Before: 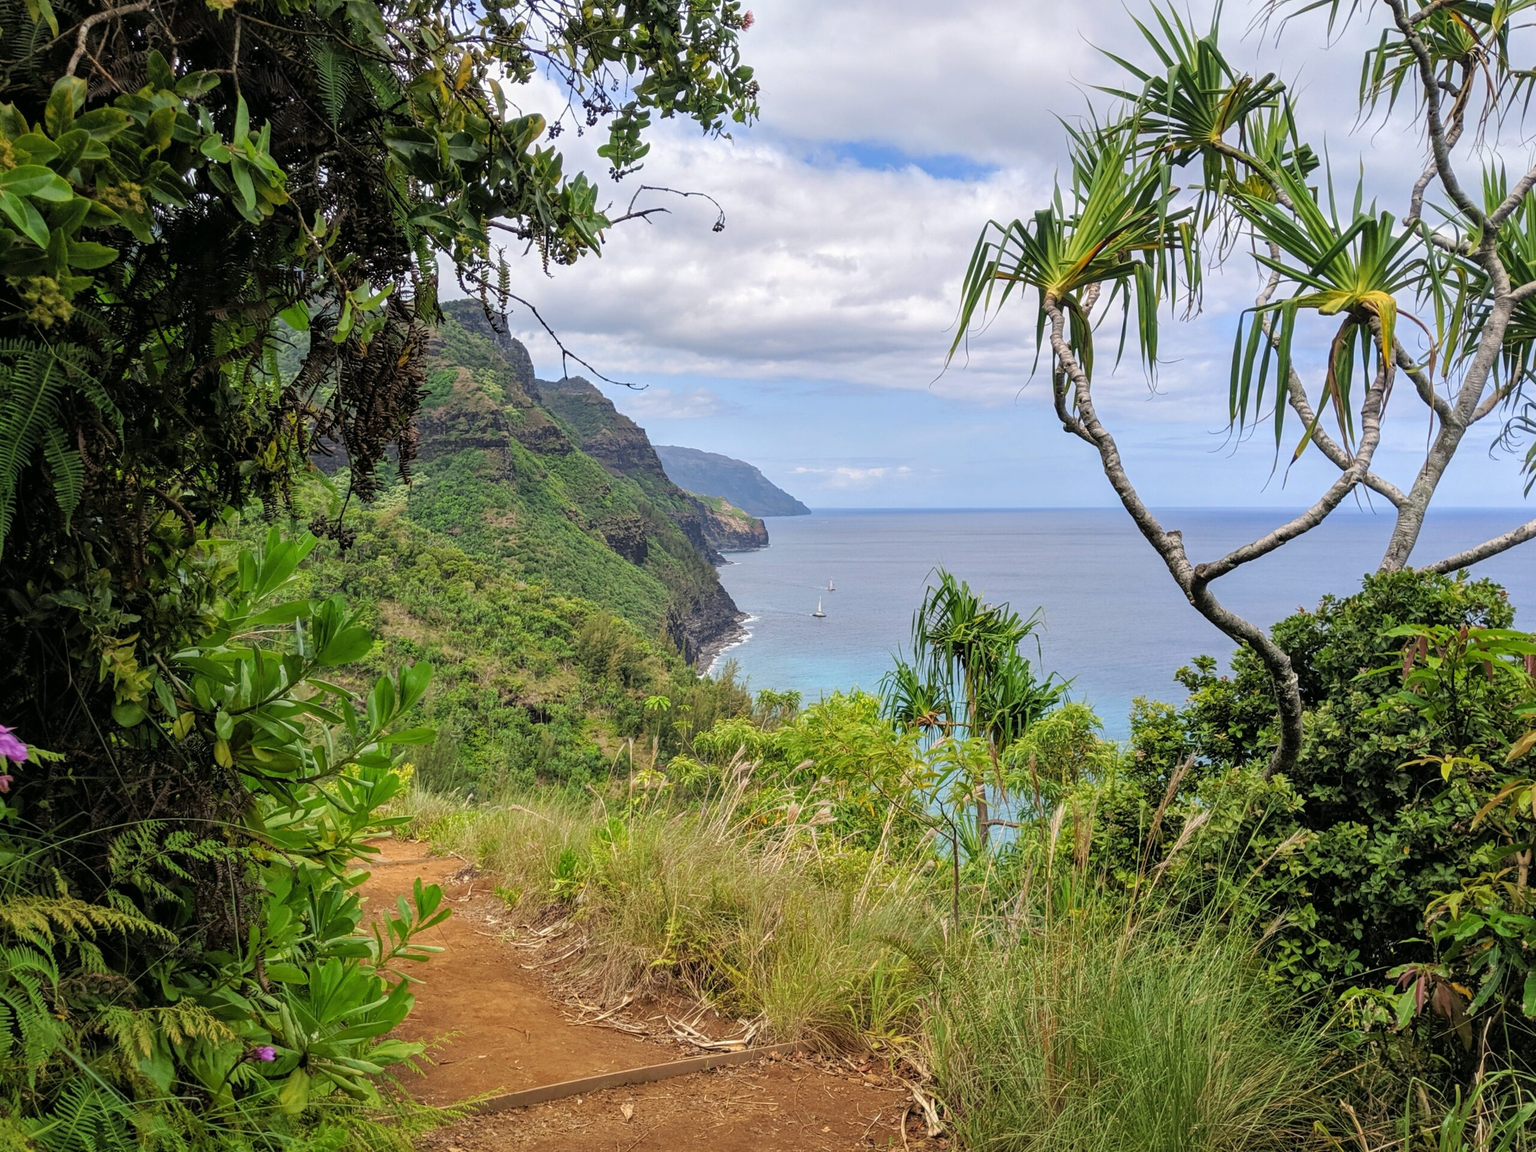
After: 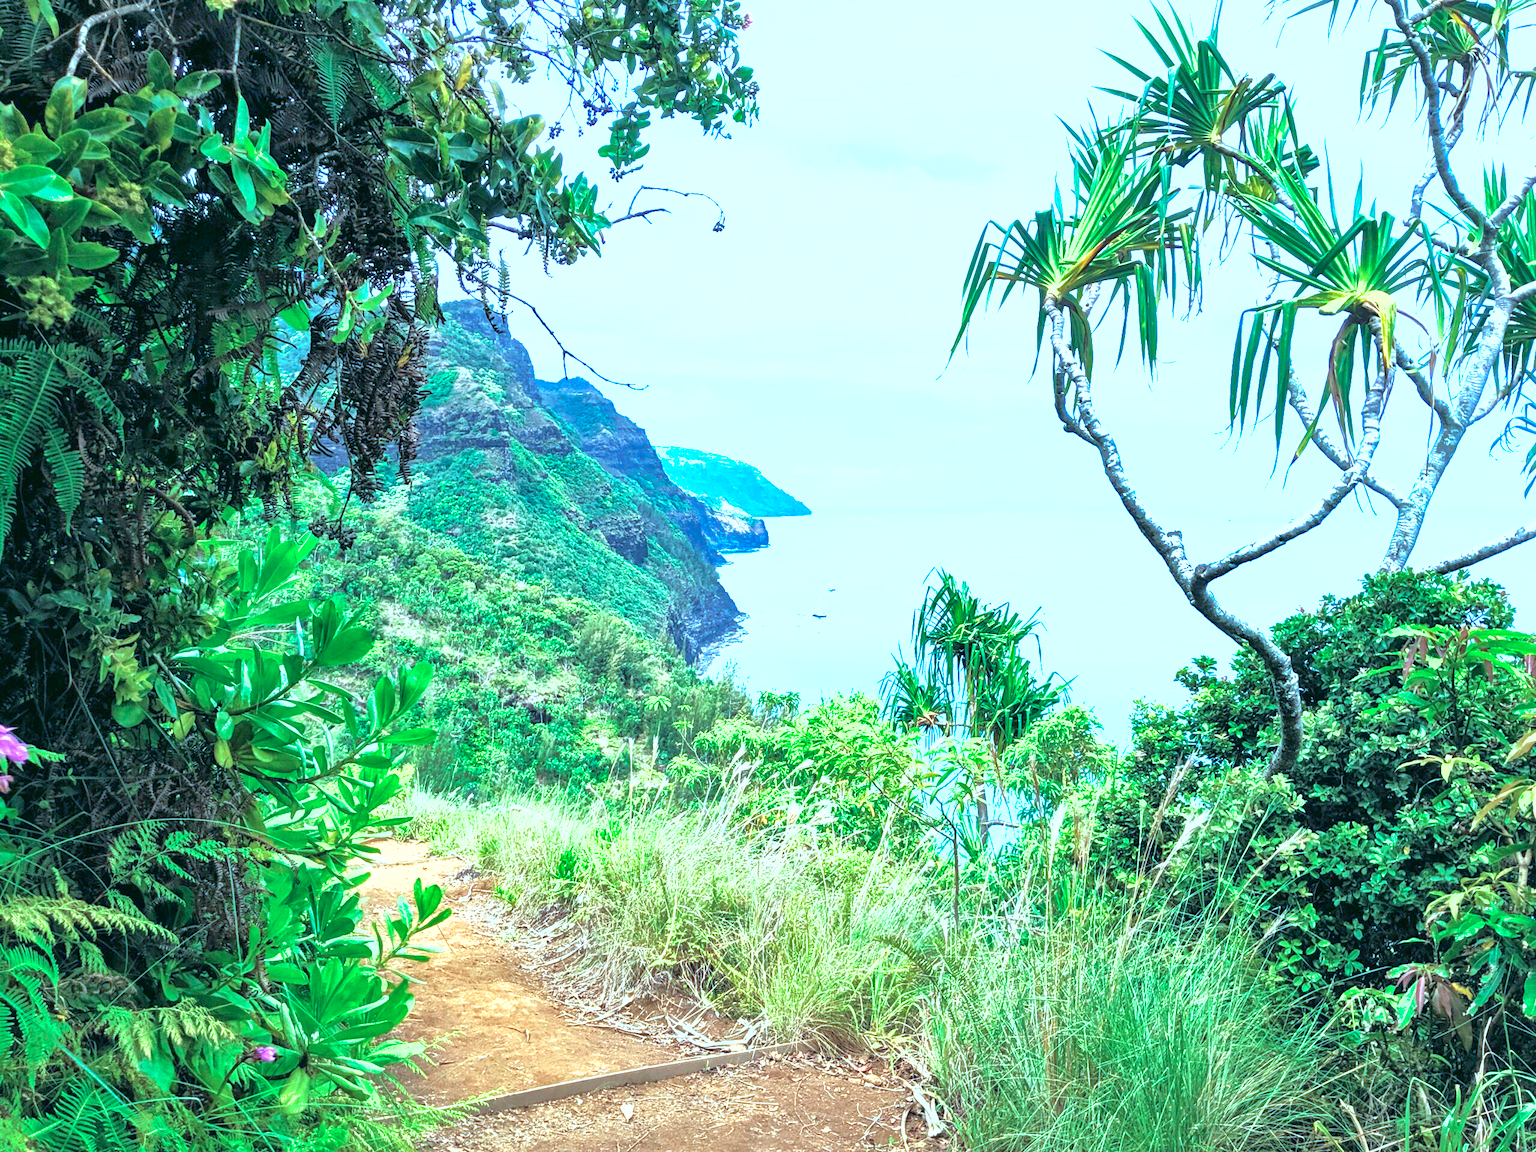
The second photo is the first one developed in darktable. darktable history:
exposure: black level correction 0, exposure 1.741 EV, compensate exposure bias true, compensate highlight preservation false
color calibration: illuminant custom, x 0.432, y 0.395, temperature 3098 K
shadows and highlights: on, module defaults
